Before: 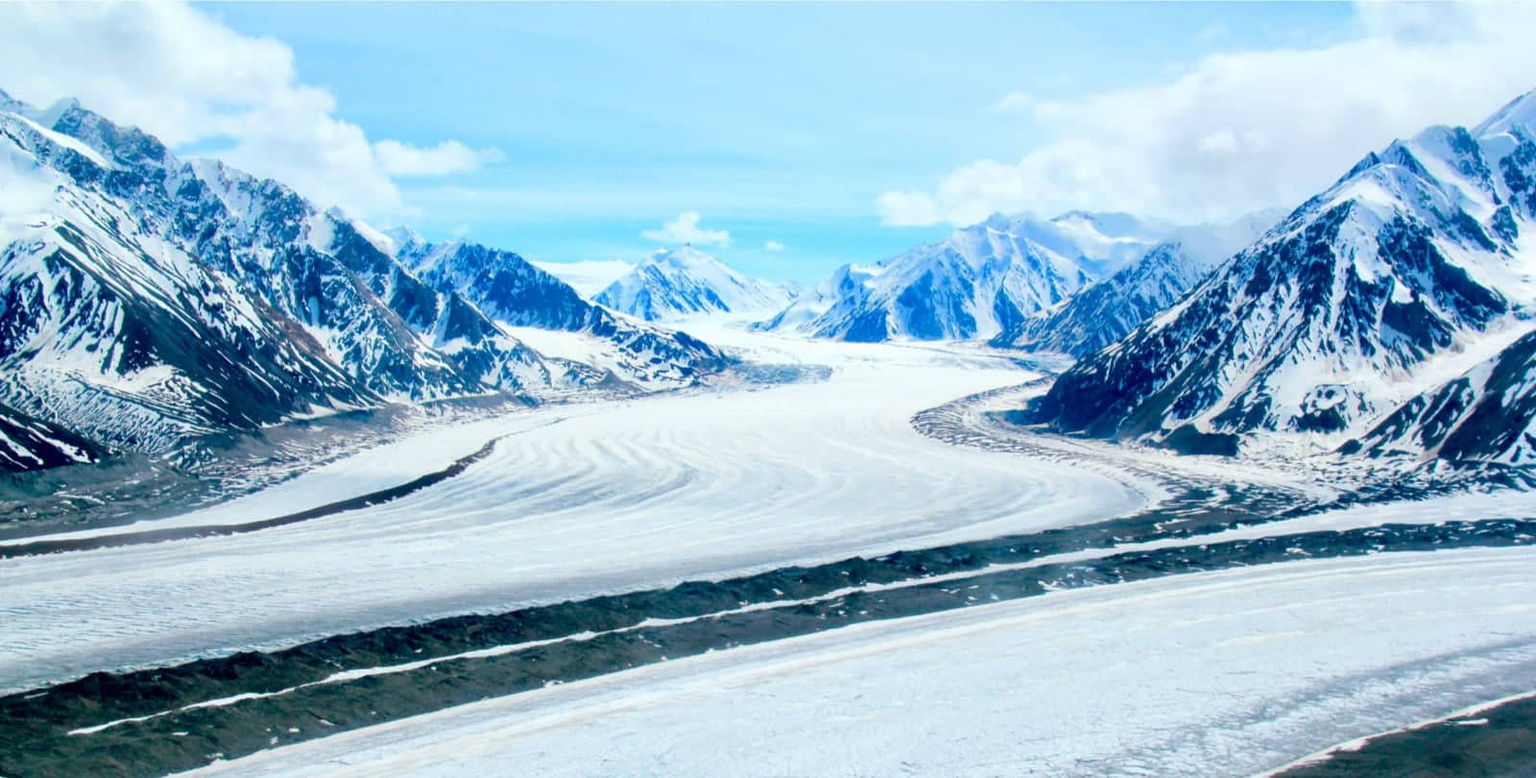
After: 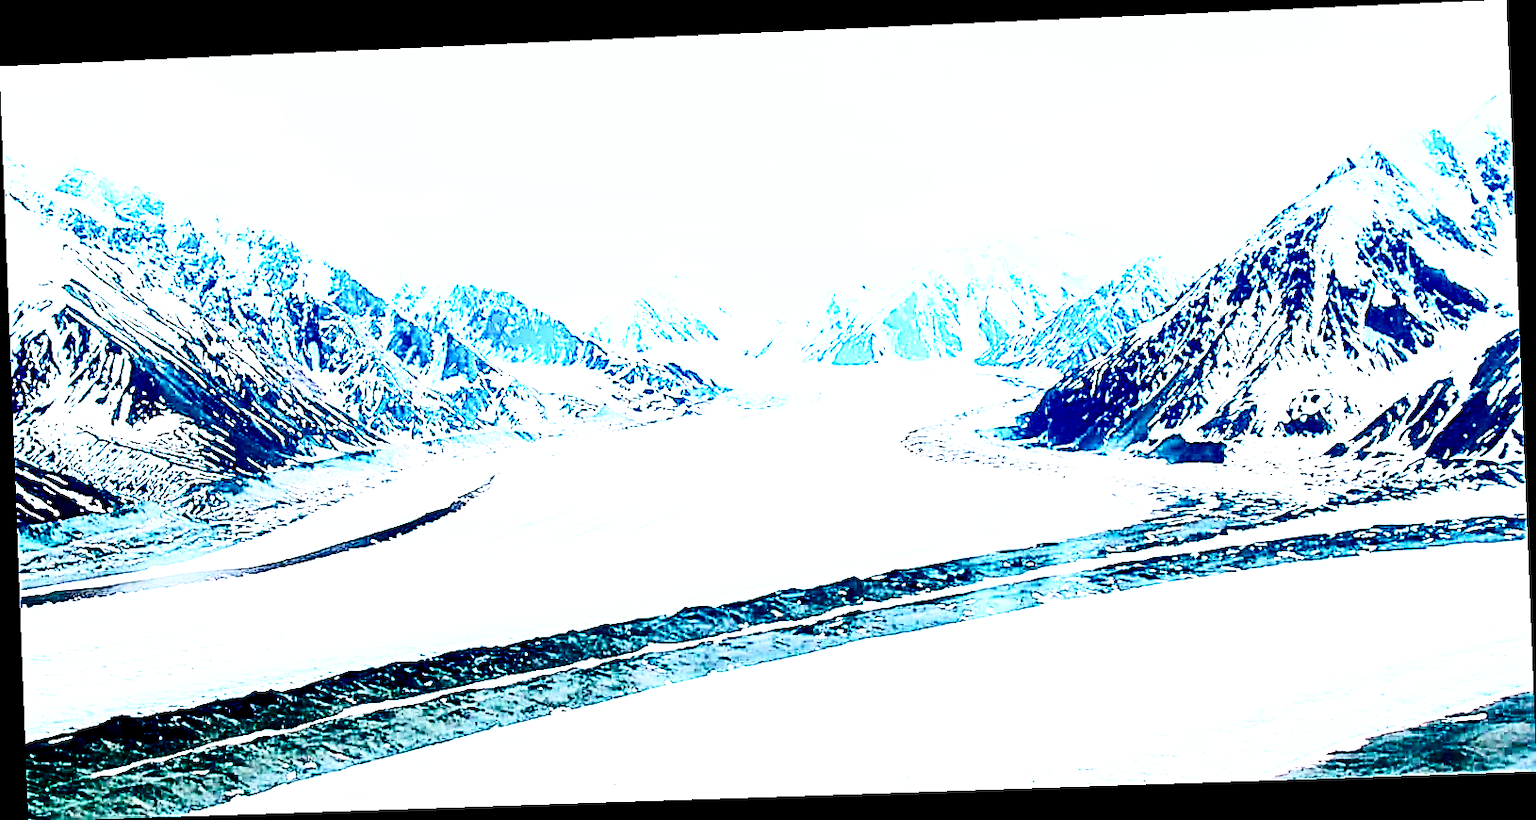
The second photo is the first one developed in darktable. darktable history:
rotate and perspective: rotation -2.22°, lens shift (horizontal) -0.022, automatic cropping off
exposure: black level correction 0.01, exposure 1 EV, compensate highlight preservation false
base curve: curves: ch0 [(0, 0) (0.007, 0.004) (0.027, 0.03) (0.046, 0.07) (0.207, 0.54) (0.442, 0.872) (0.673, 0.972) (1, 1)], preserve colors none
contrast brightness saturation: contrast 0.5, saturation -0.1
sharpen: amount 1.861
